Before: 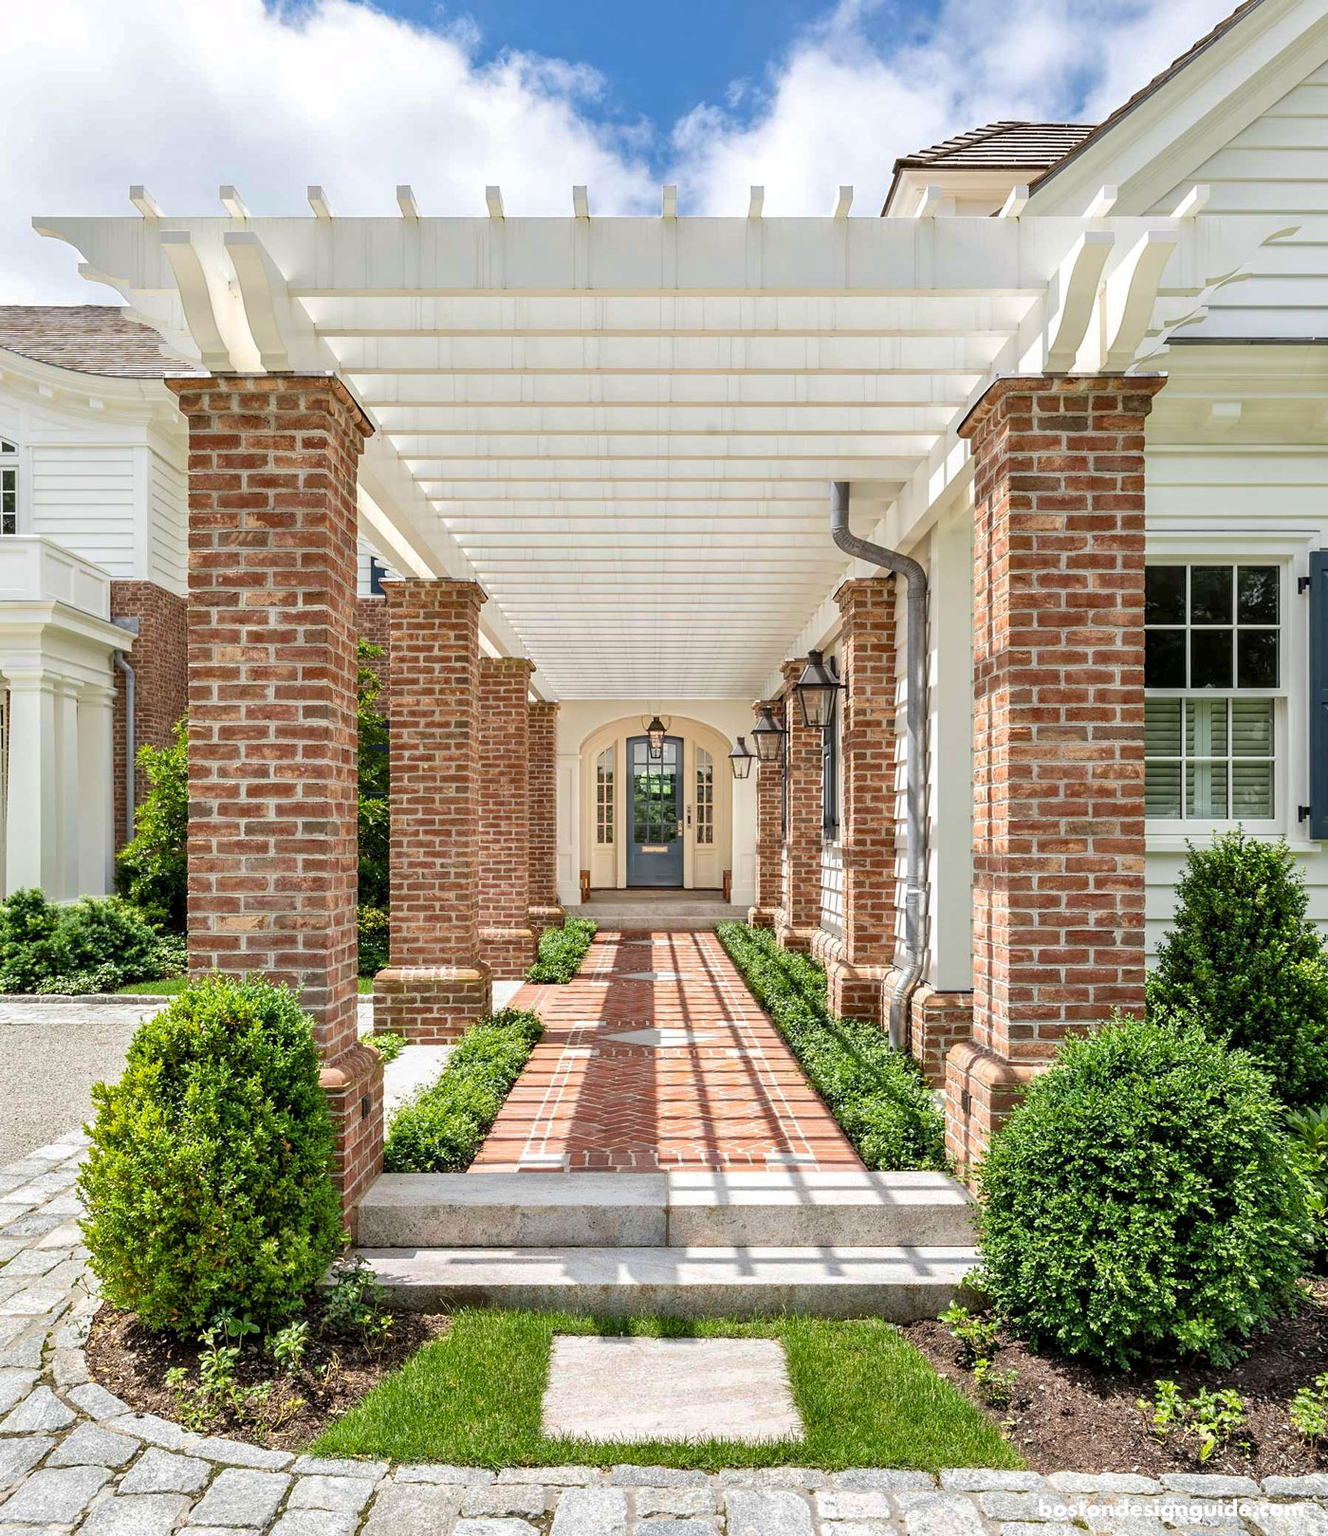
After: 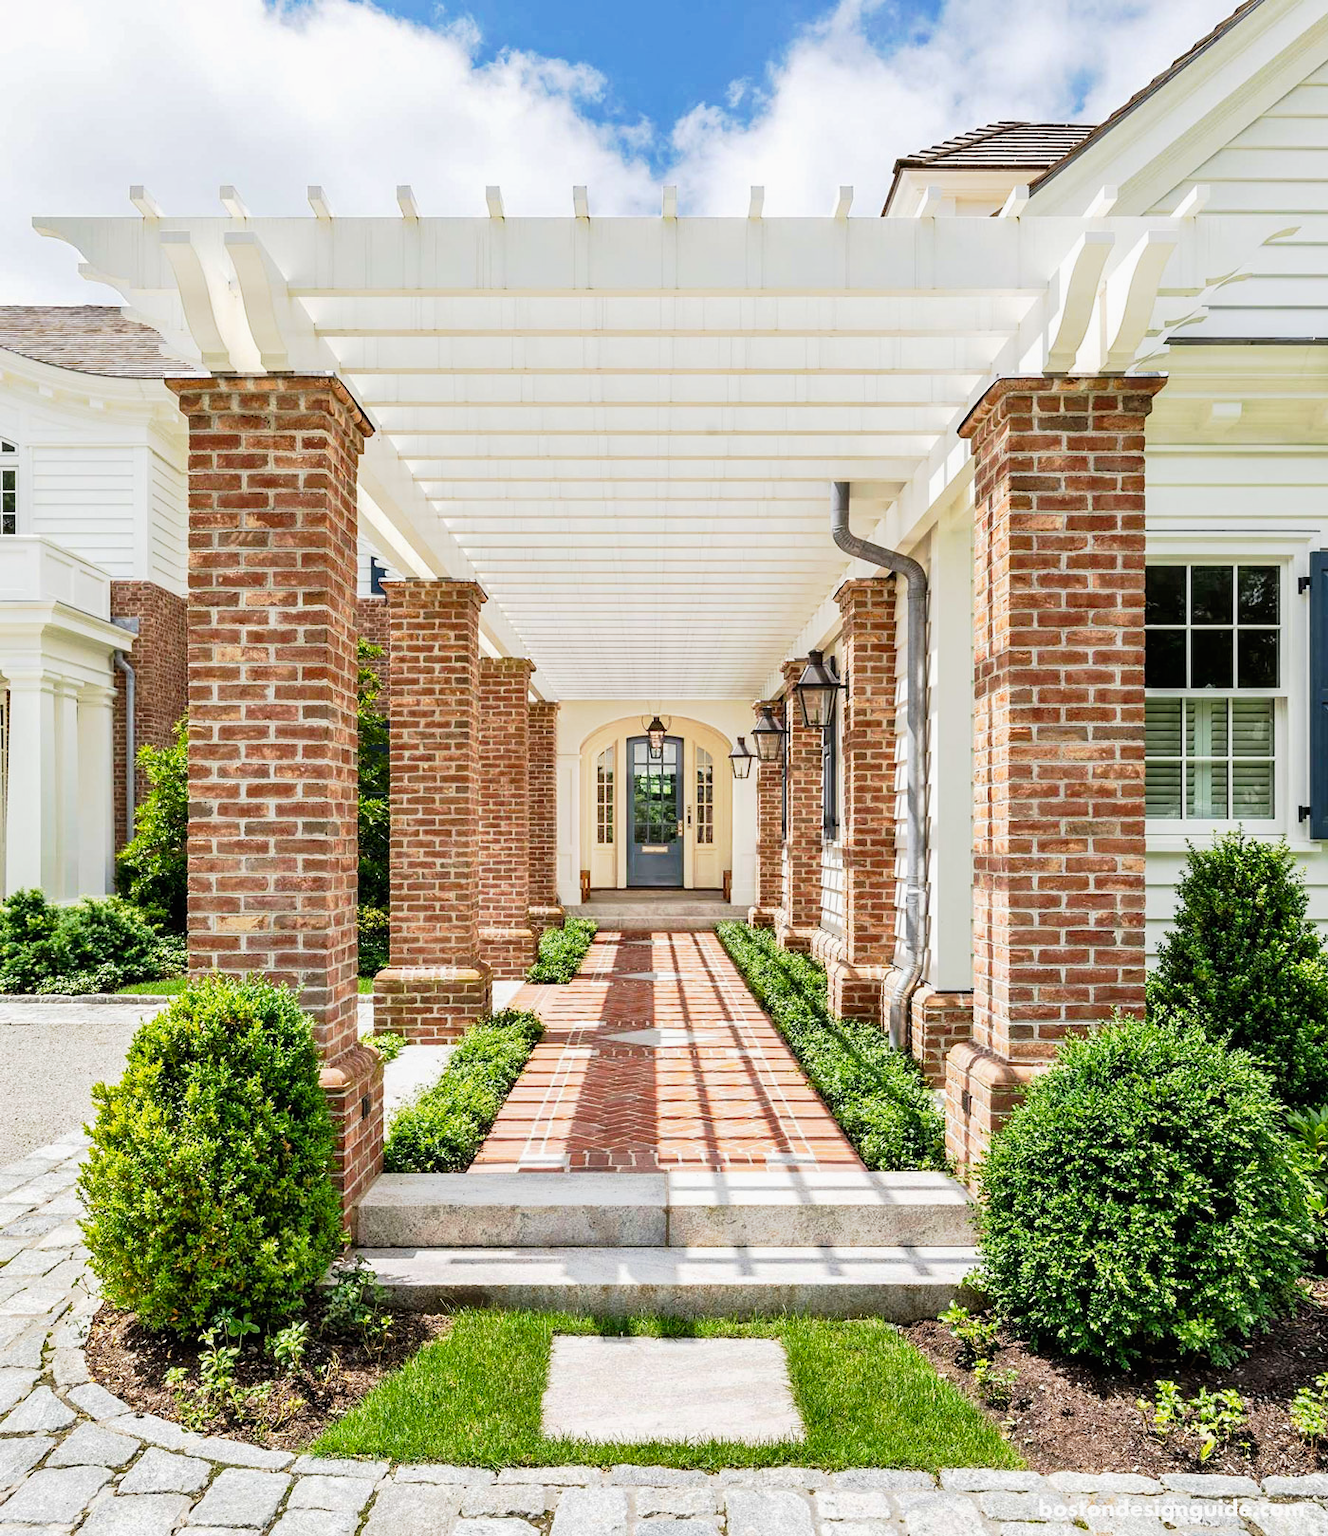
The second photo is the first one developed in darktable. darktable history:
tone curve: curves: ch0 [(0, 0.006) (0.037, 0.022) (0.123, 0.105) (0.19, 0.173) (0.277, 0.279) (0.474, 0.517) (0.597, 0.662) (0.687, 0.774) (0.855, 0.891) (1, 0.982)]; ch1 [(0, 0) (0.243, 0.245) (0.422, 0.415) (0.493, 0.495) (0.508, 0.503) (0.544, 0.552) (0.557, 0.582) (0.626, 0.672) (0.694, 0.732) (1, 1)]; ch2 [(0, 0) (0.249, 0.216) (0.356, 0.329) (0.424, 0.442) (0.476, 0.483) (0.498, 0.5) (0.517, 0.519) (0.532, 0.539) (0.562, 0.596) (0.614, 0.662) (0.706, 0.757) (0.808, 0.809) (0.991, 0.968)], preserve colors none
